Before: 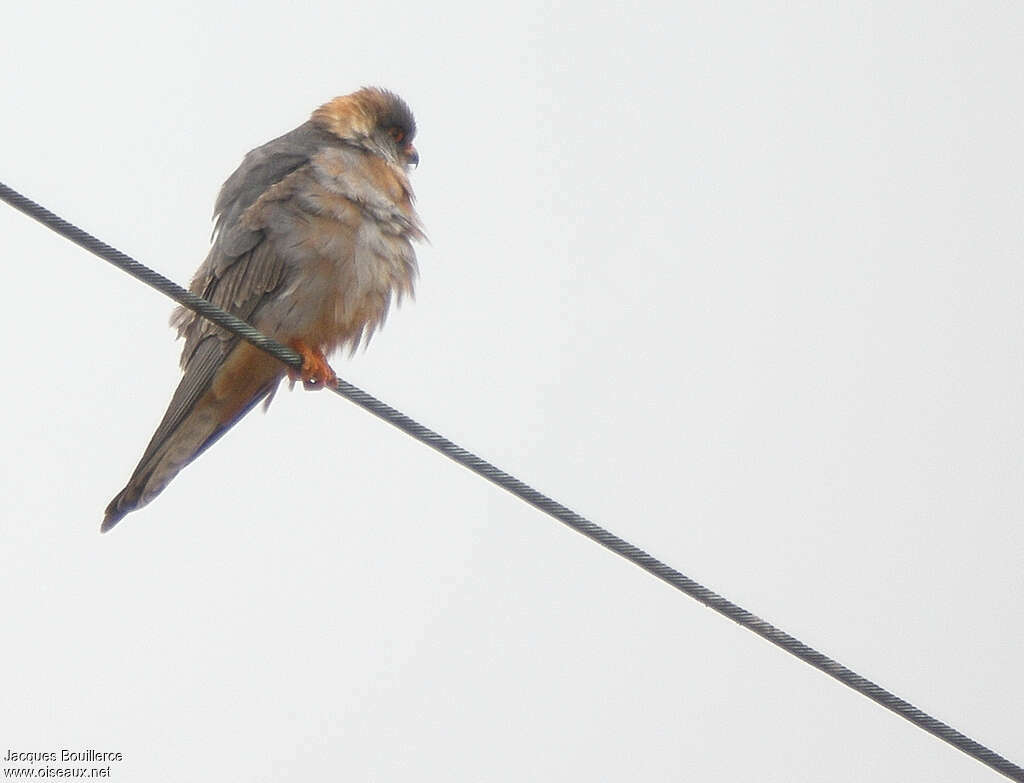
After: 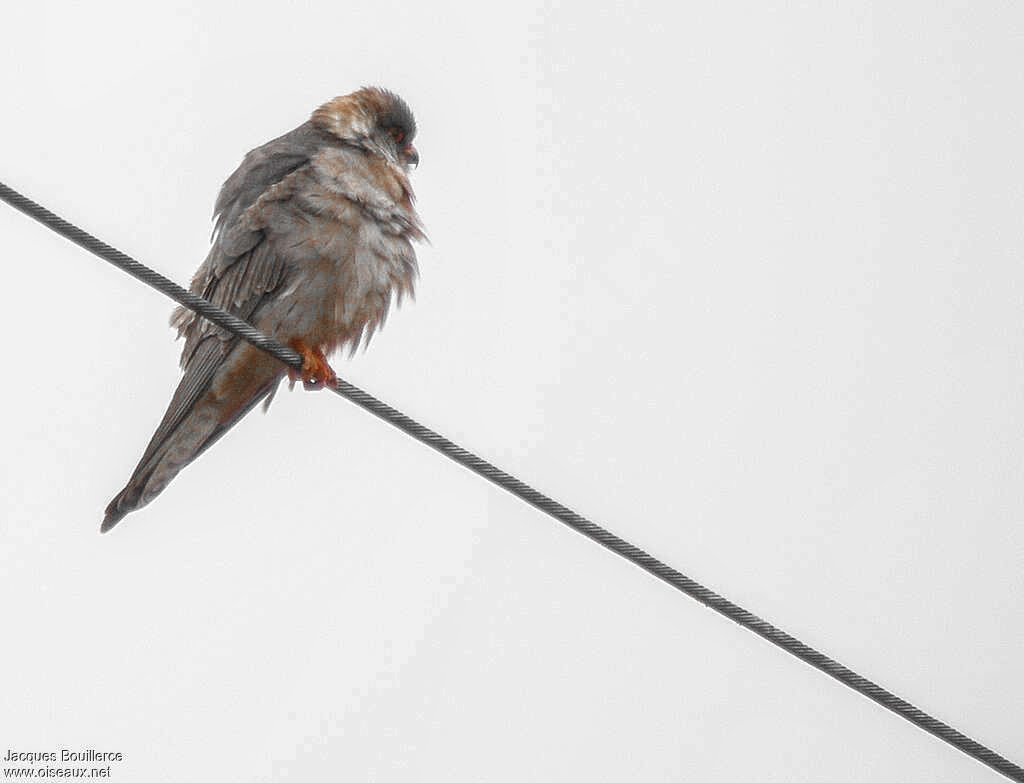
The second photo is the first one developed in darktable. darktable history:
local contrast: highlights 61%, detail 143%, midtone range 0.423
color zones: curves: ch0 [(0, 0.497) (0.096, 0.361) (0.221, 0.538) (0.429, 0.5) (0.571, 0.5) (0.714, 0.5) (0.857, 0.5) (1, 0.497)]; ch1 [(0, 0.5) (0.143, 0.5) (0.257, -0.002) (0.429, 0.04) (0.571, -0.001) (0.714, -0.015) (0.857, 0.024) (1, 0.5)], mix 30.24%
